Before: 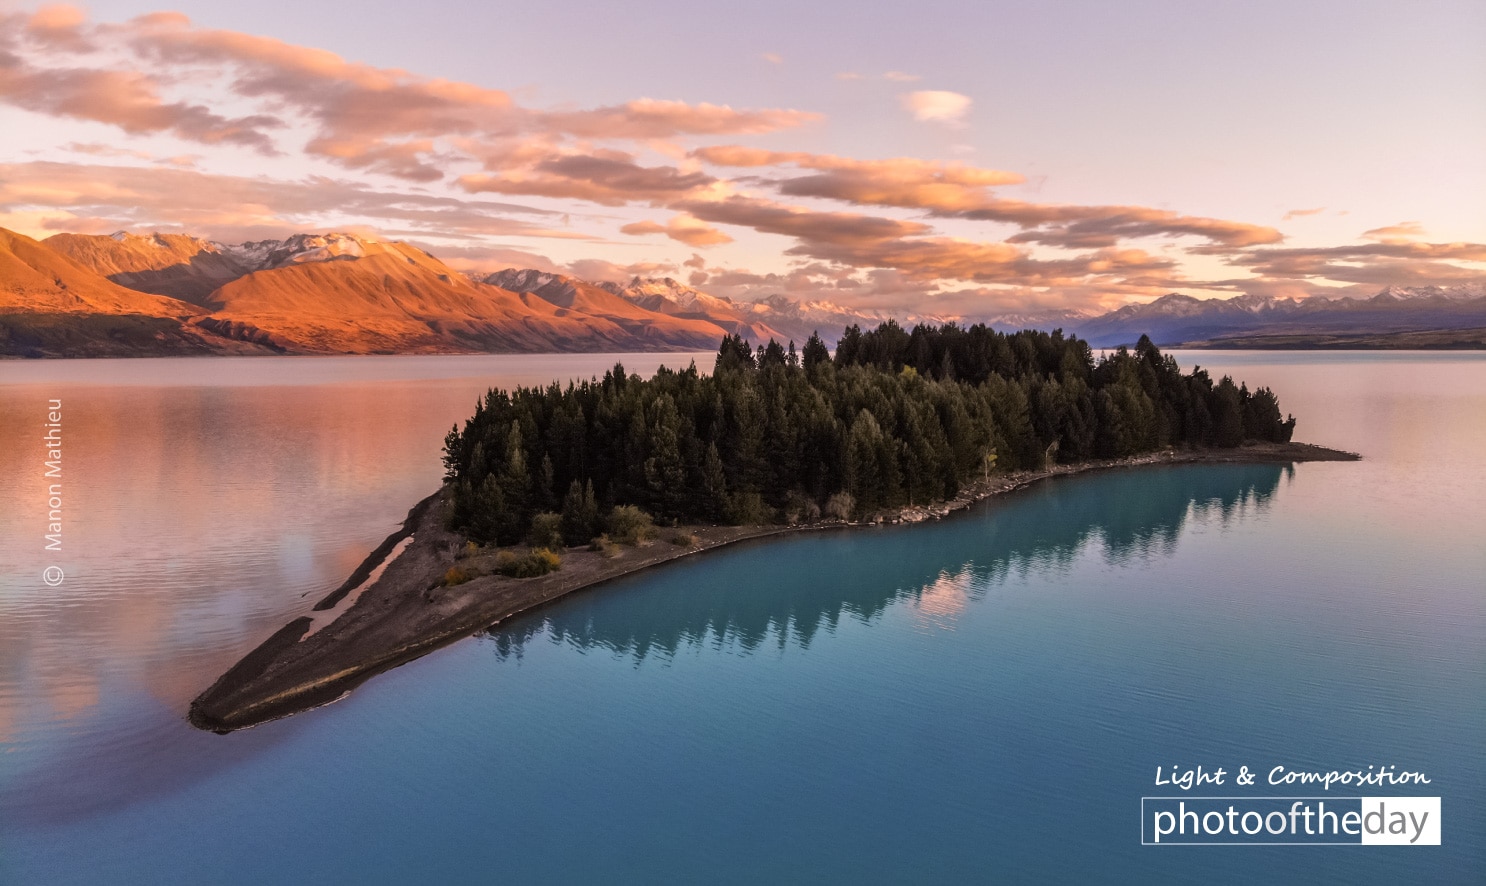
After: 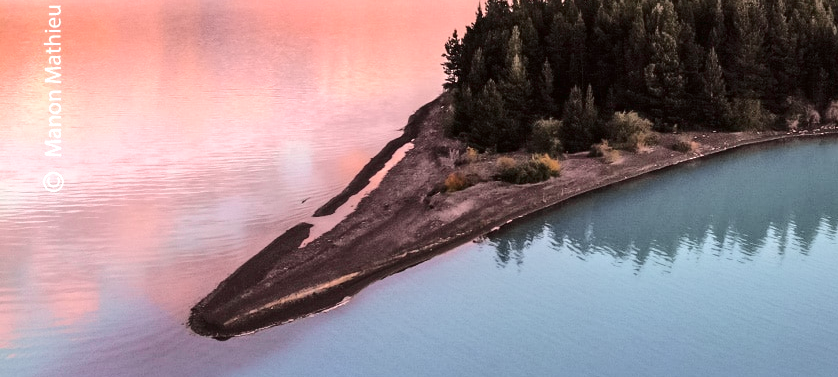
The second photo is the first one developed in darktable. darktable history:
tone curve: curves: ch0 [(0, 0) (0.058, 0.022) (0.265, 0.208) (0.41, 0.417) (0.485, 0.524) (0.638, 0.673) (0.845, 0.828) (0.994, 0.964)]; ch1 [(0, 0) (0.136, 0.146) (0.317, 0.34) (0.382, 0.408) (0.469, 0.482) (0.498, 0.497) (0.557, 0.573) (0.644, 0.643) (0.725, 0.765) (1, 1)]; ch2 [(0, 0) (0.352, 0.403) (0.45, 0.469) (0.502, 0.504) (0.54, 0.524) (0.592, 0.566) (0.638, 0.599) (1, 1)], color space Lab, independent channels, preserve colors none
crop: top 44.483%, right 43.593%, bottom 12.892%
exposure: black level correction 0, exposure 1.2 EV, compensate highlight preservation false
